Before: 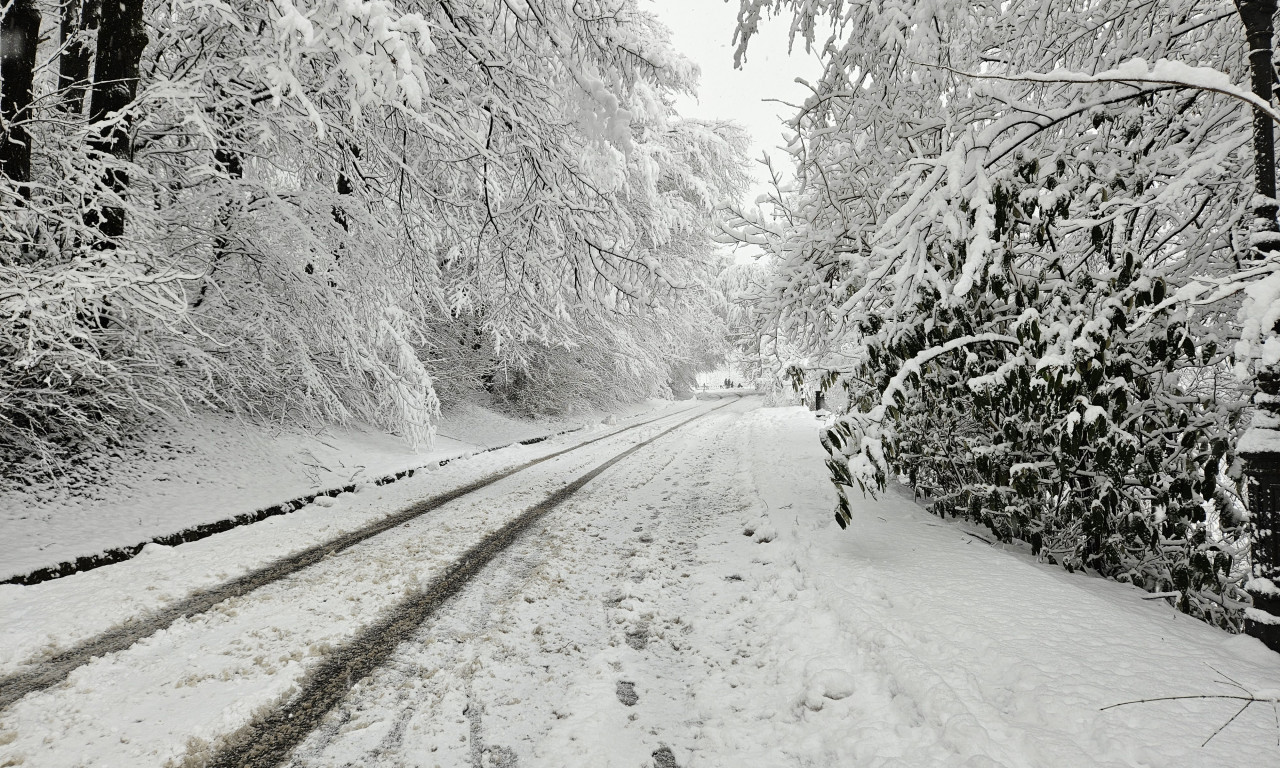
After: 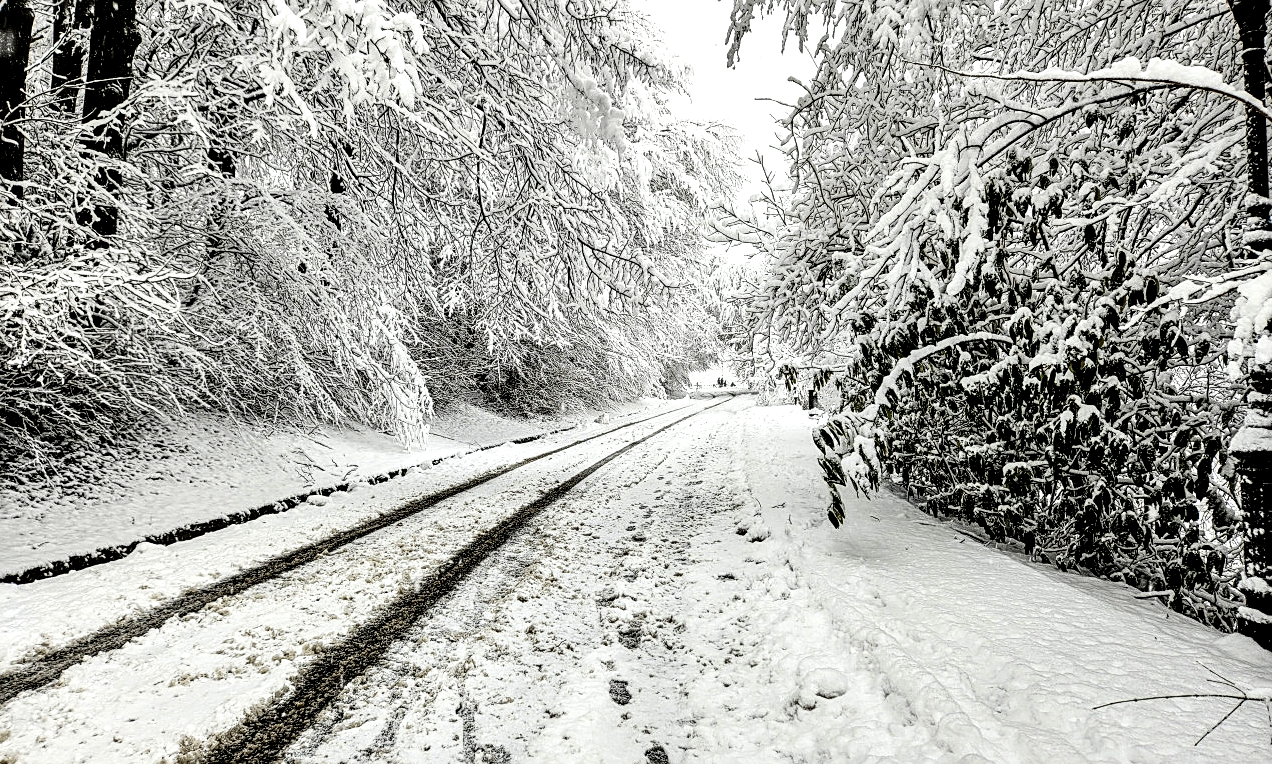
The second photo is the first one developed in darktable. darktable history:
crop and rotate: left 0.614%, top 0.179%, bottom 0.309%
color balance rgb: perceptual saturation grading › global saturation 34.05%, global vibrance 5.56%
contrast brightness saturation: contrast 0.28
sharpen: on, module defaults
local contrast: detail 203%
